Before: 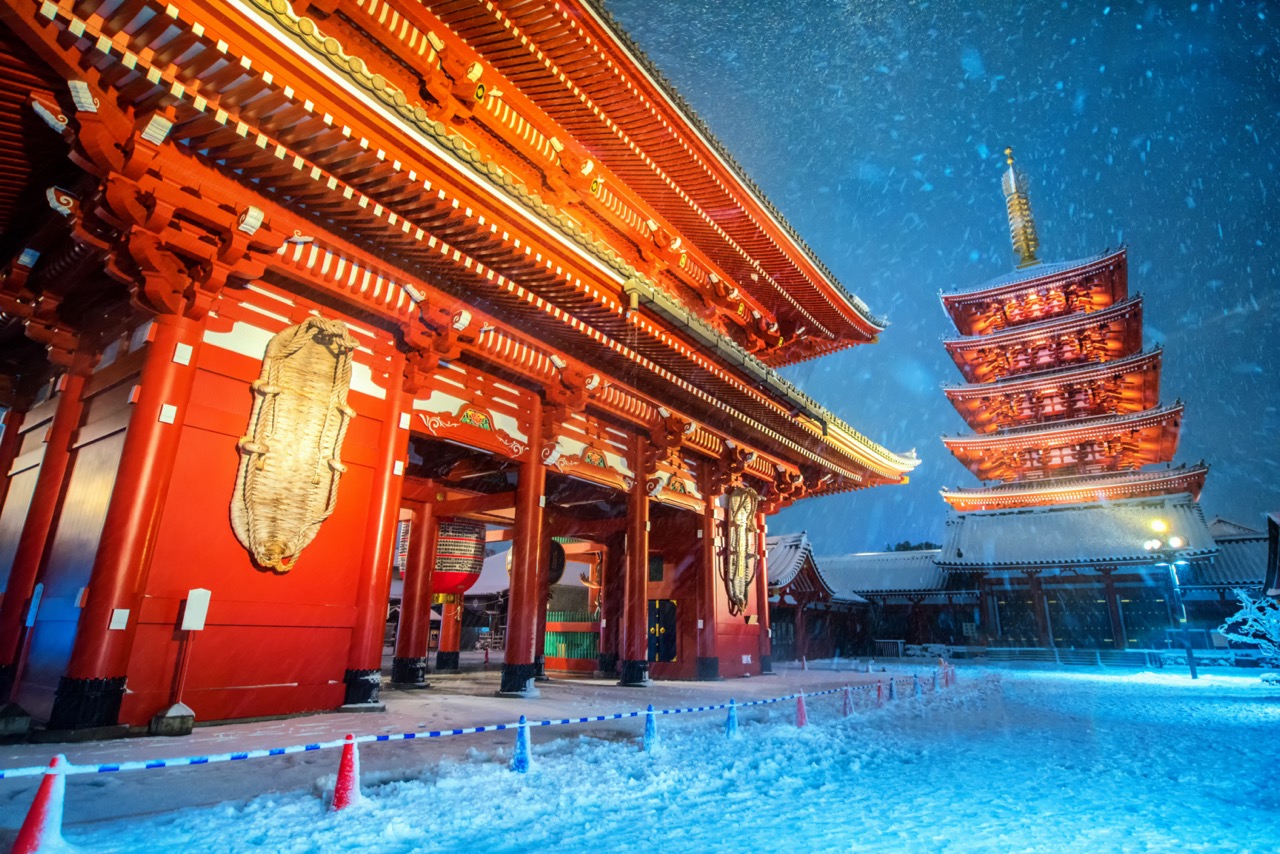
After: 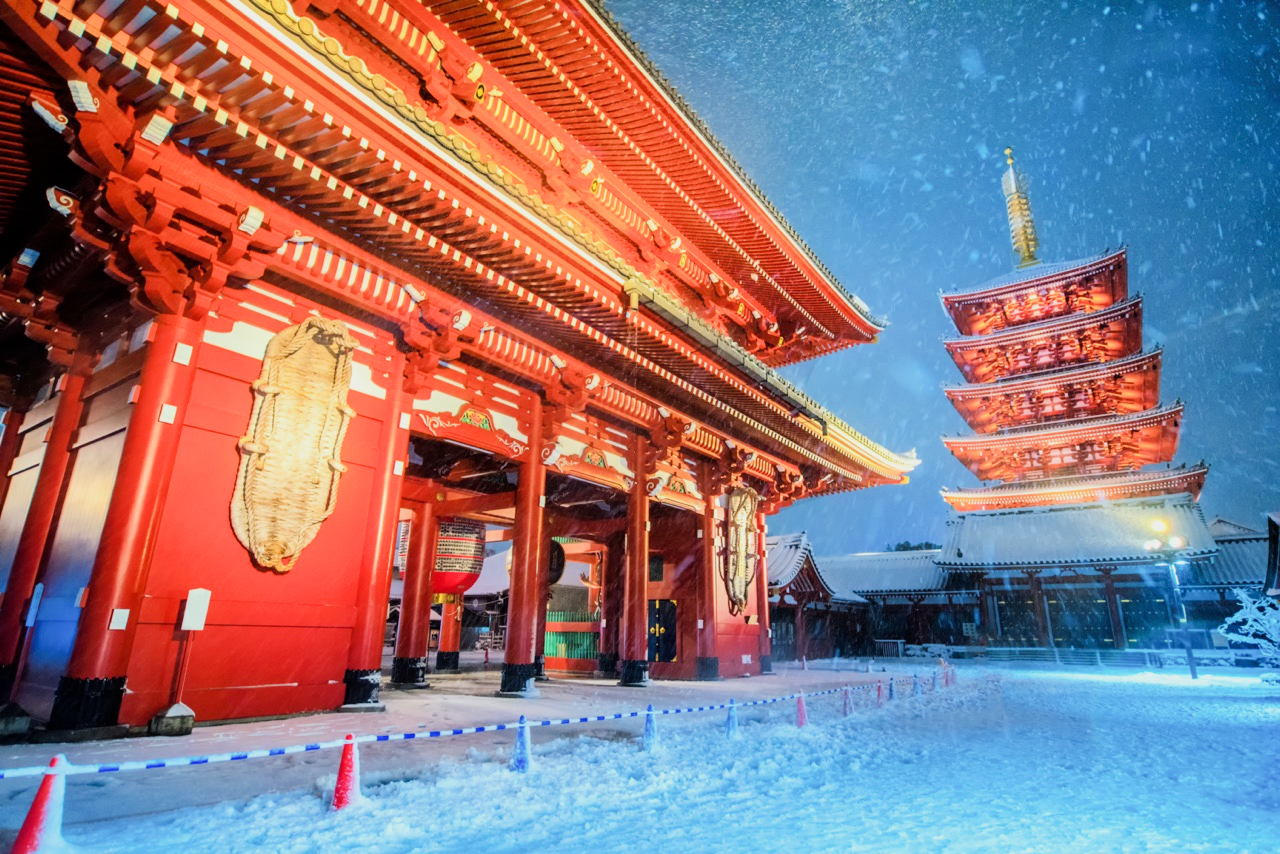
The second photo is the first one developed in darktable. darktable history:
exposure: black level correction 0, exposure 0.9 EV, compensate highlight preservation false
filmic rgb: black relative exposure -7.65 EV, white relative exposure 4.56 EV, hardness 3.61
